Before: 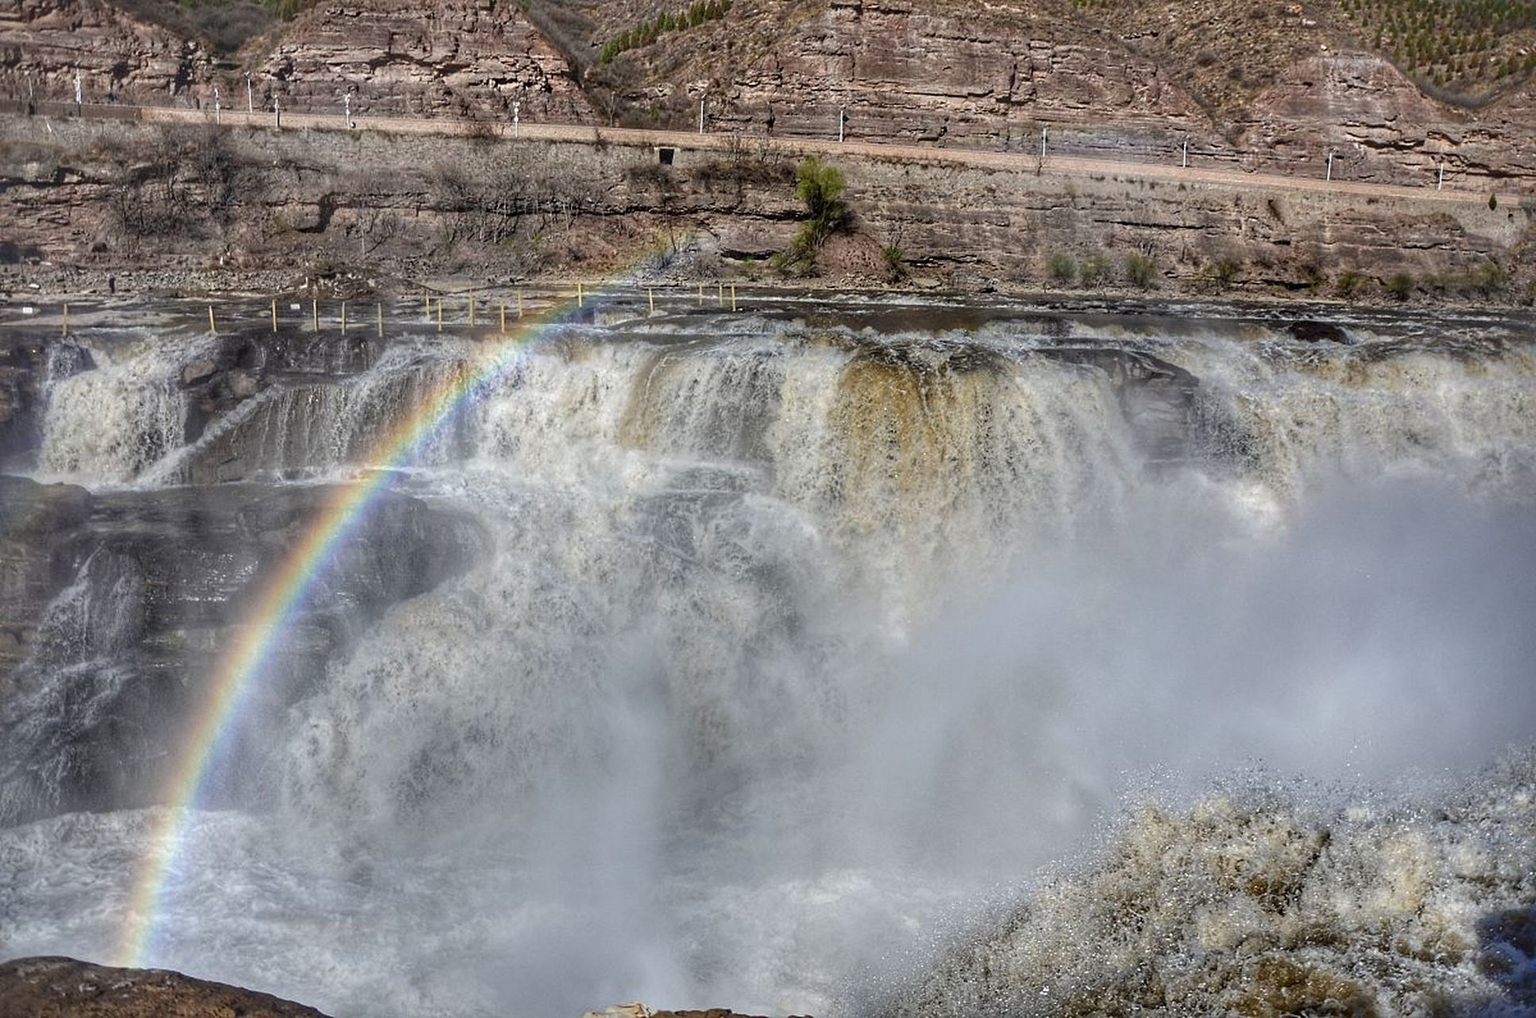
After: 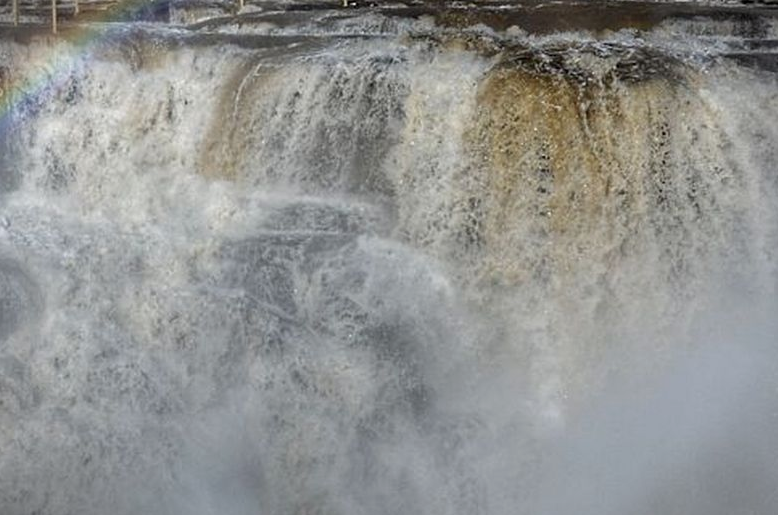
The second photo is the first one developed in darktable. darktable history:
crop: left 29.936%, top 30.097%, right 29.755%, bottom 29.605%
exposure: black level correction 0.001, exposure -0.197 EV, compensate highlight preservation false
vignetting: fall-off start 100.82%, width/height ratio 1.32
